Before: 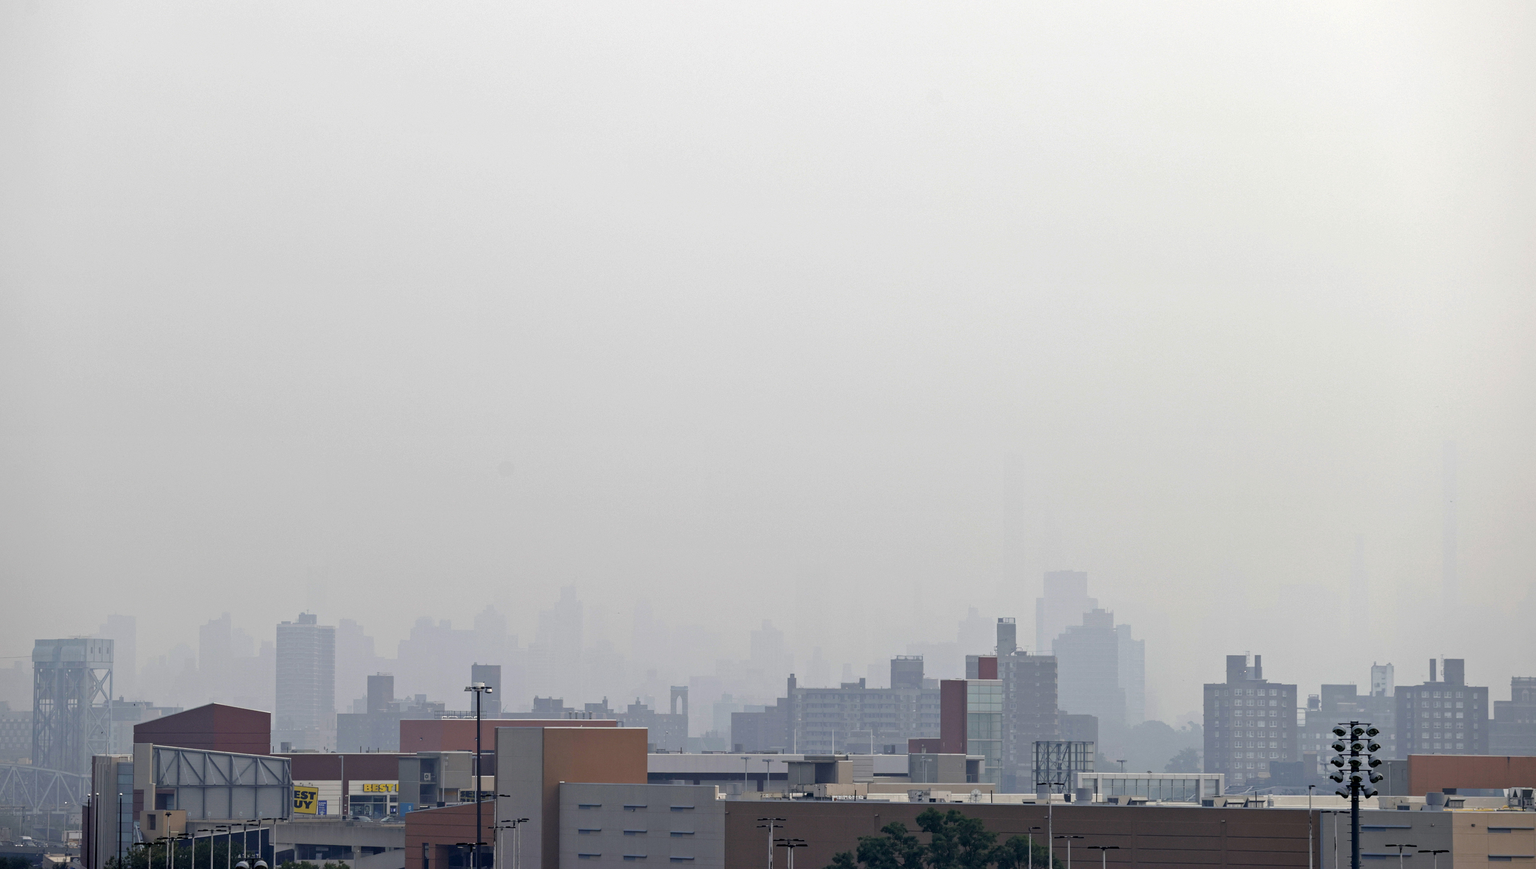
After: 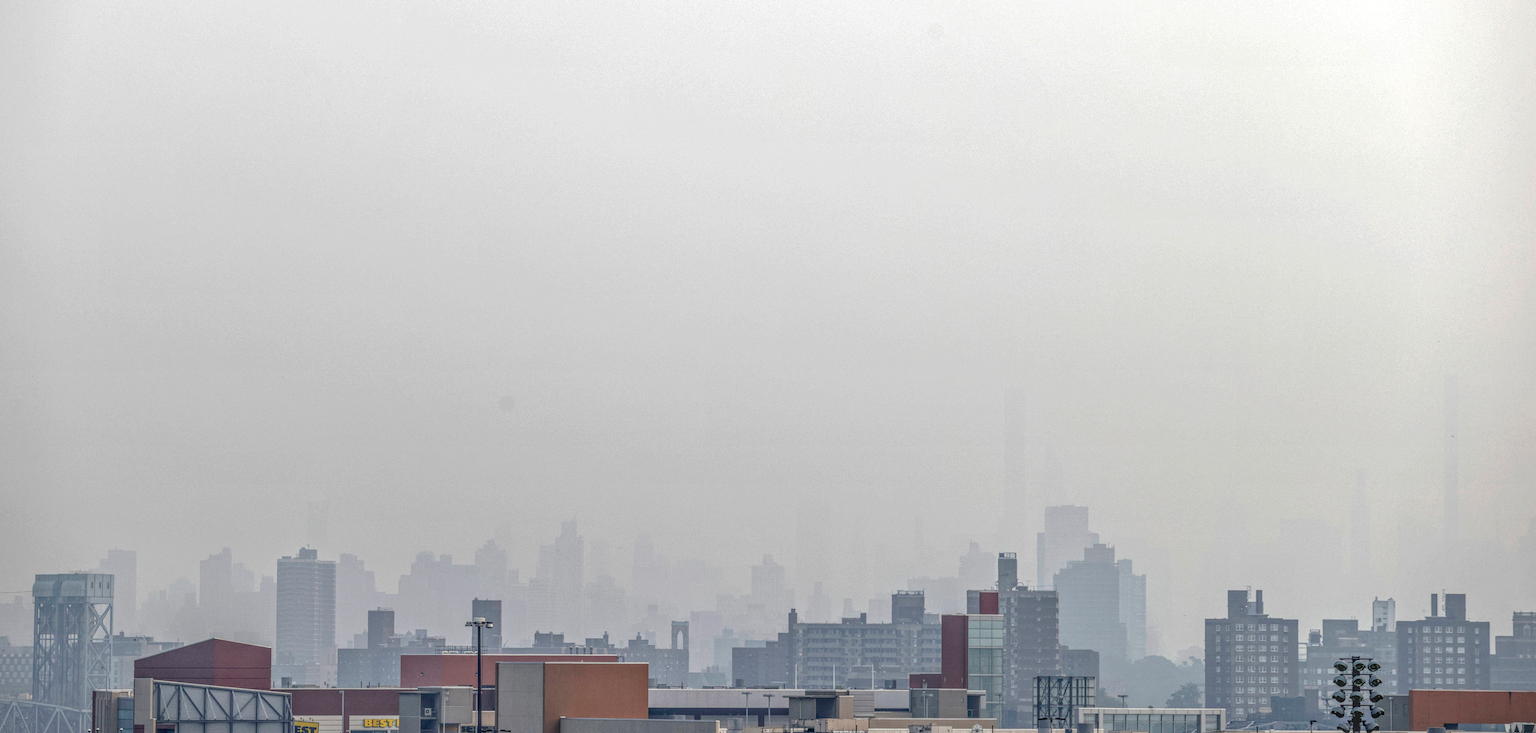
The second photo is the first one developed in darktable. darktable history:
local contrast: highlights 0%, shadows 0%, detail 200%, midtone range 0.25
crop: top 7.625%, bottom 8.027%
